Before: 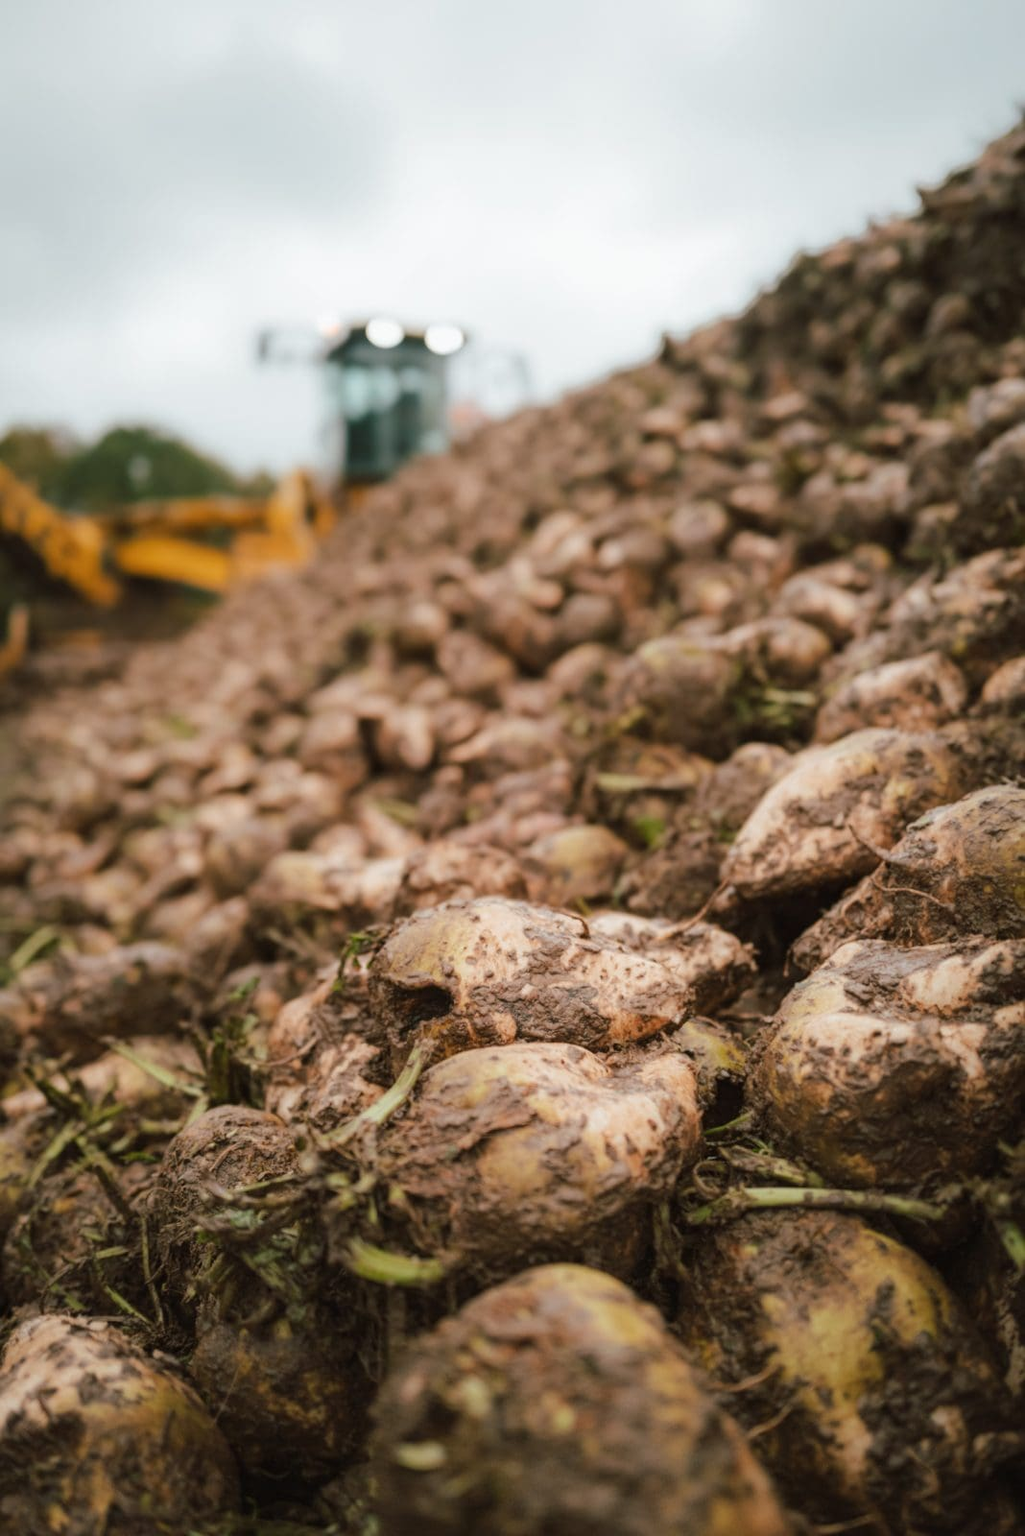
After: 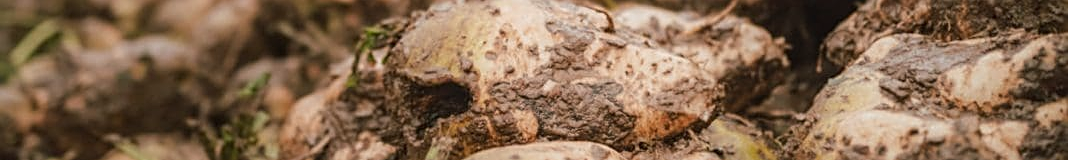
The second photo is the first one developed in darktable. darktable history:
local contrast: detail 110%
crop and rotate: top 59.084%, bottom 30.916%
sharpen: on, module defaults
